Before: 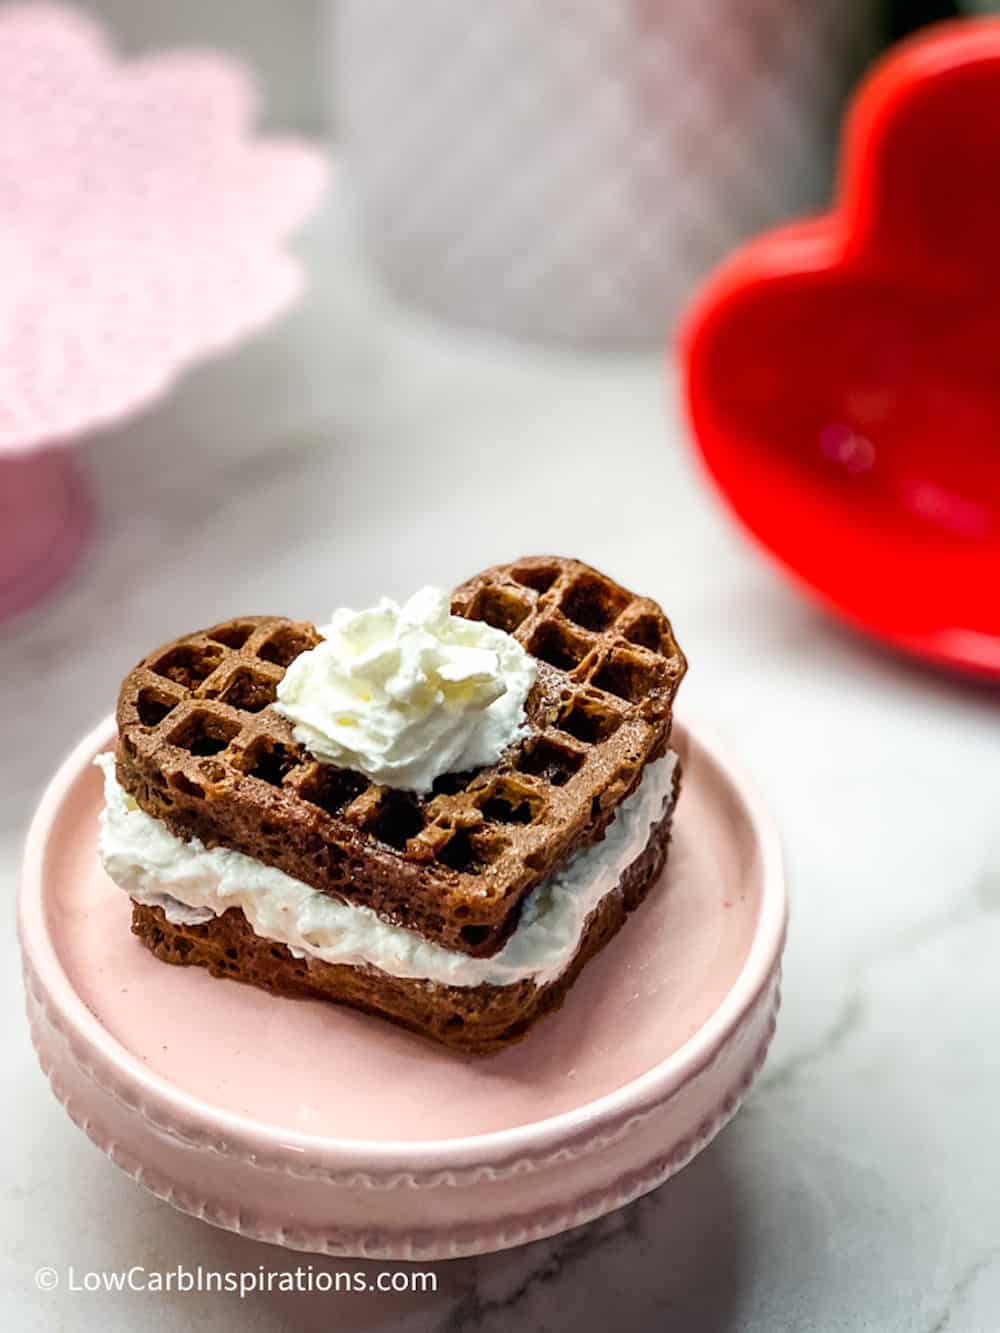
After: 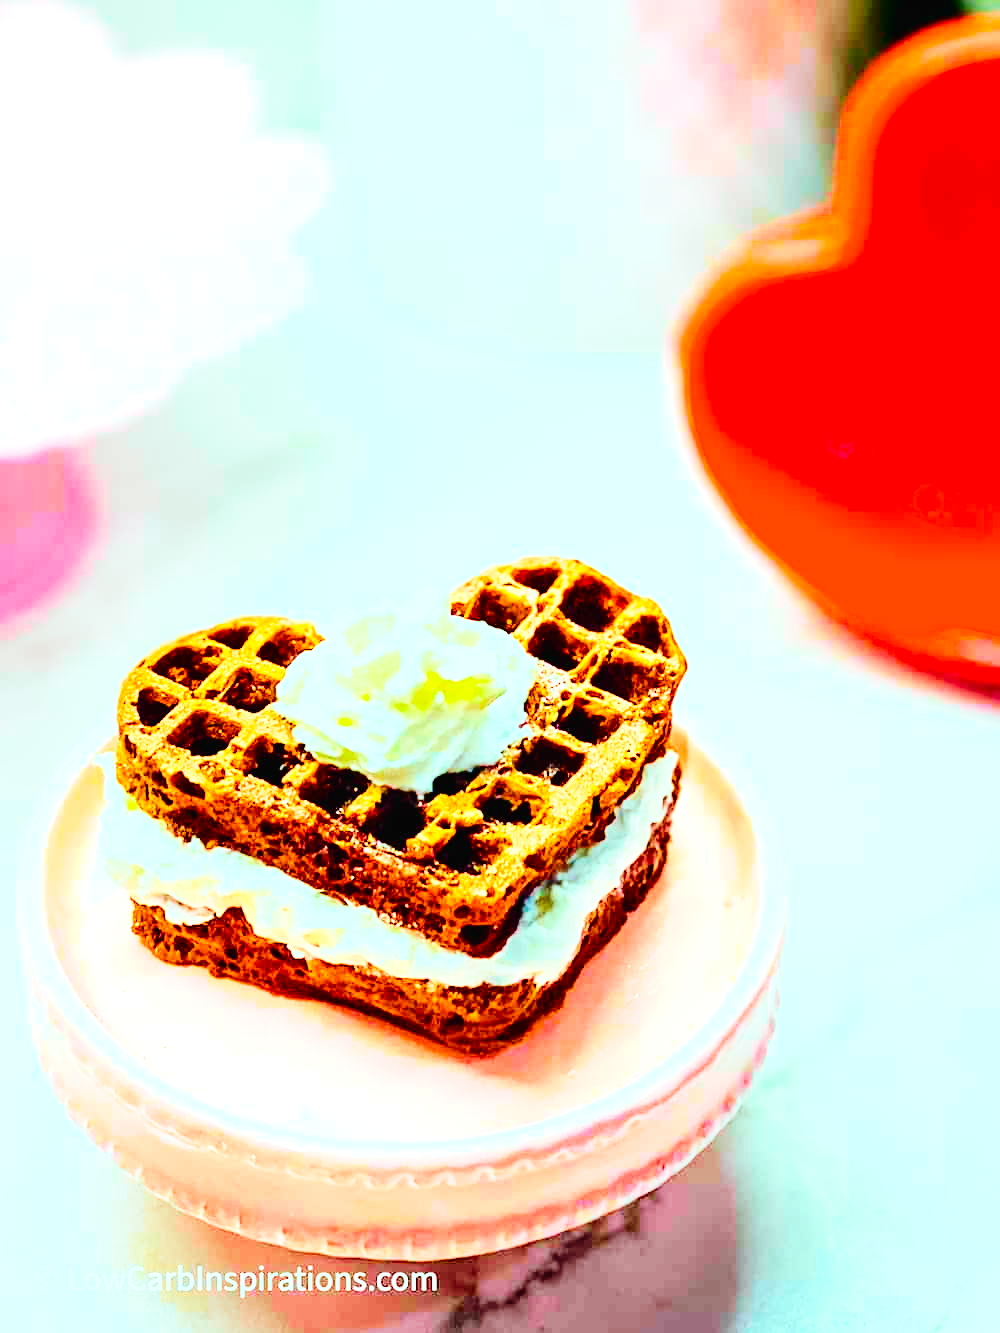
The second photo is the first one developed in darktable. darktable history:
exposure: black level correction 0.001, exposure 1.044 EV, compensate highlight preservation false
color balance rgb: shadows lift › hue 85.25°, highlights gain › chroma 4.118%, highlights gain › hue 200.53°, linear chroma grading › global chroma 33%, perceptual saturation grading › global saturation 29.628%, global vibrance 9.577%
base curve: curves: ch0 [(0, 0) (0.032, 0.025) (0.121, 0.166) (0.206, 0.329) (0.605, 0.79) (1, 1)], preserve colors none
tone curve: curves: ch0 [(0, 0.014) (0.12, 0.096) (0.386, 0.49) (0.54, 0.684) (0.751, 0.855) (0.89, 0.943) (0.998, 0.989)]; ch1 [(0, 0) (0.133, 0.099) (0.437, 0.41) (0.5, 0.5) (0.517, 0.536) (0.548, 0.575) (0.582, 0.631) (0.627, 0.688) (0.836, 0.868) (1, 1)]; ch2 [(0, 0) (0.374, 0.341) (0.456, 0.443) (0.478, 0.49) (0.501, 0.5) (0.528, 0.538) (0.55, 0.6) (0.572, 0.63) (0.702, 0.765) (1, 1)], color space Lab, independent channels, preserve colors none
